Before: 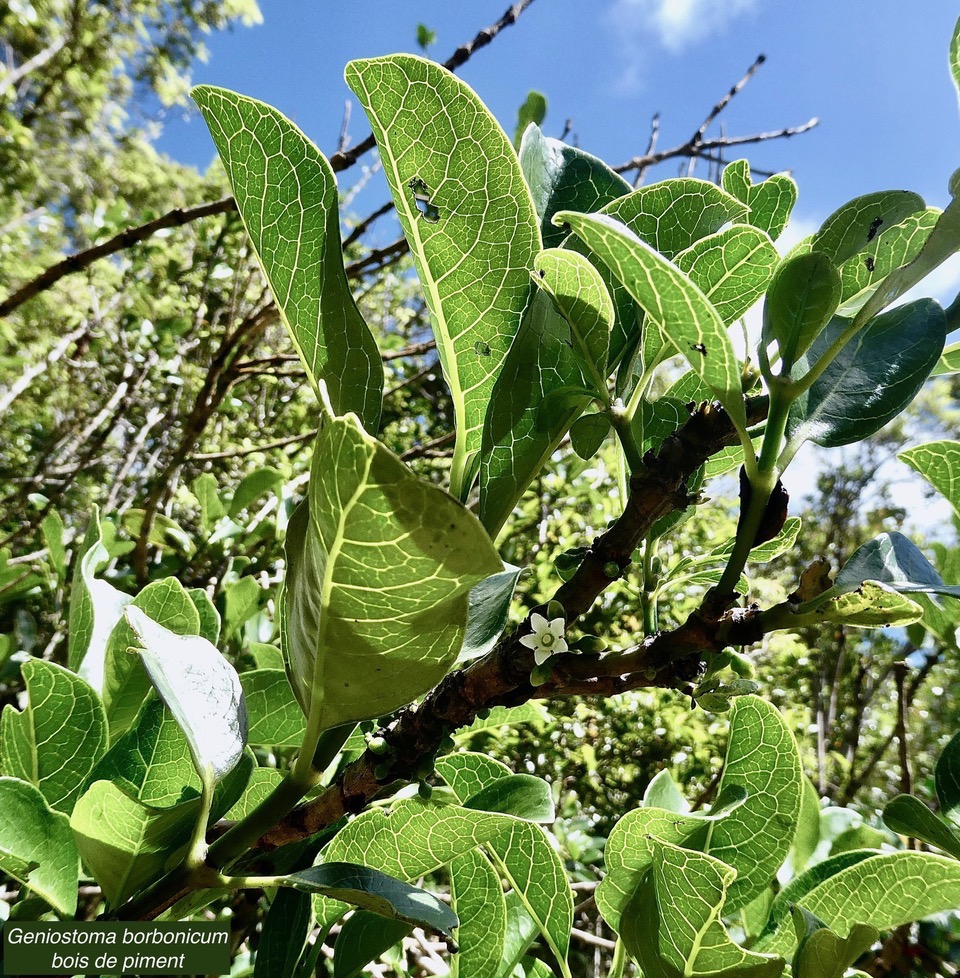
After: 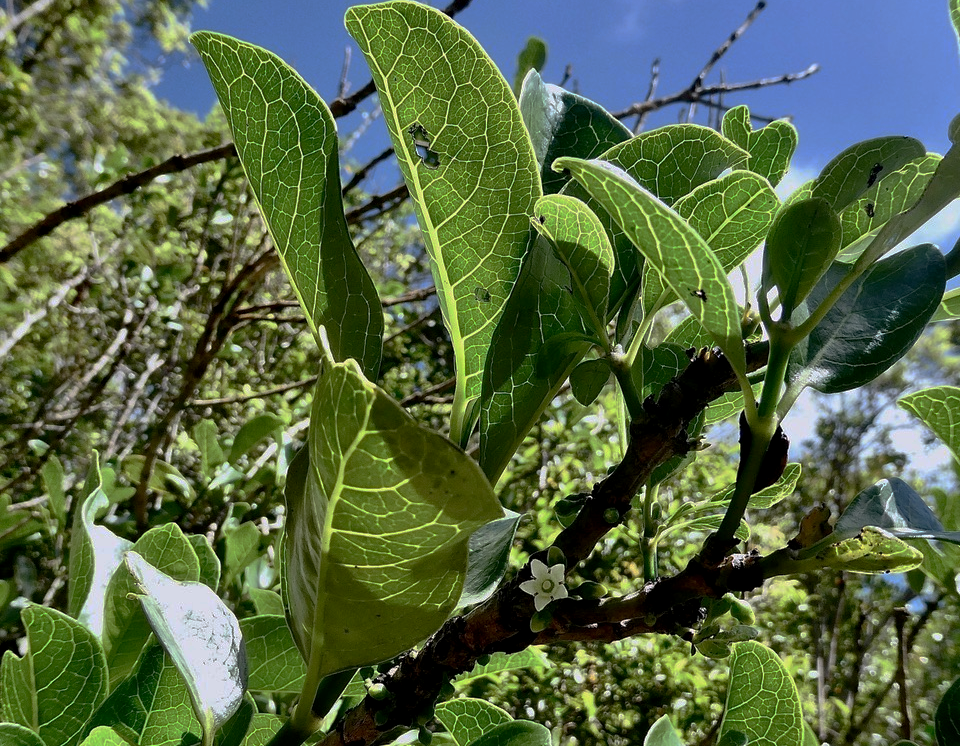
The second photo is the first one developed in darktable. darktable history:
base curve: curves: ch0 [(0, 0) (0.841, 0.609) (1, 1)], preserve colors none
crop: top 5.61%, bottom 18.088%
